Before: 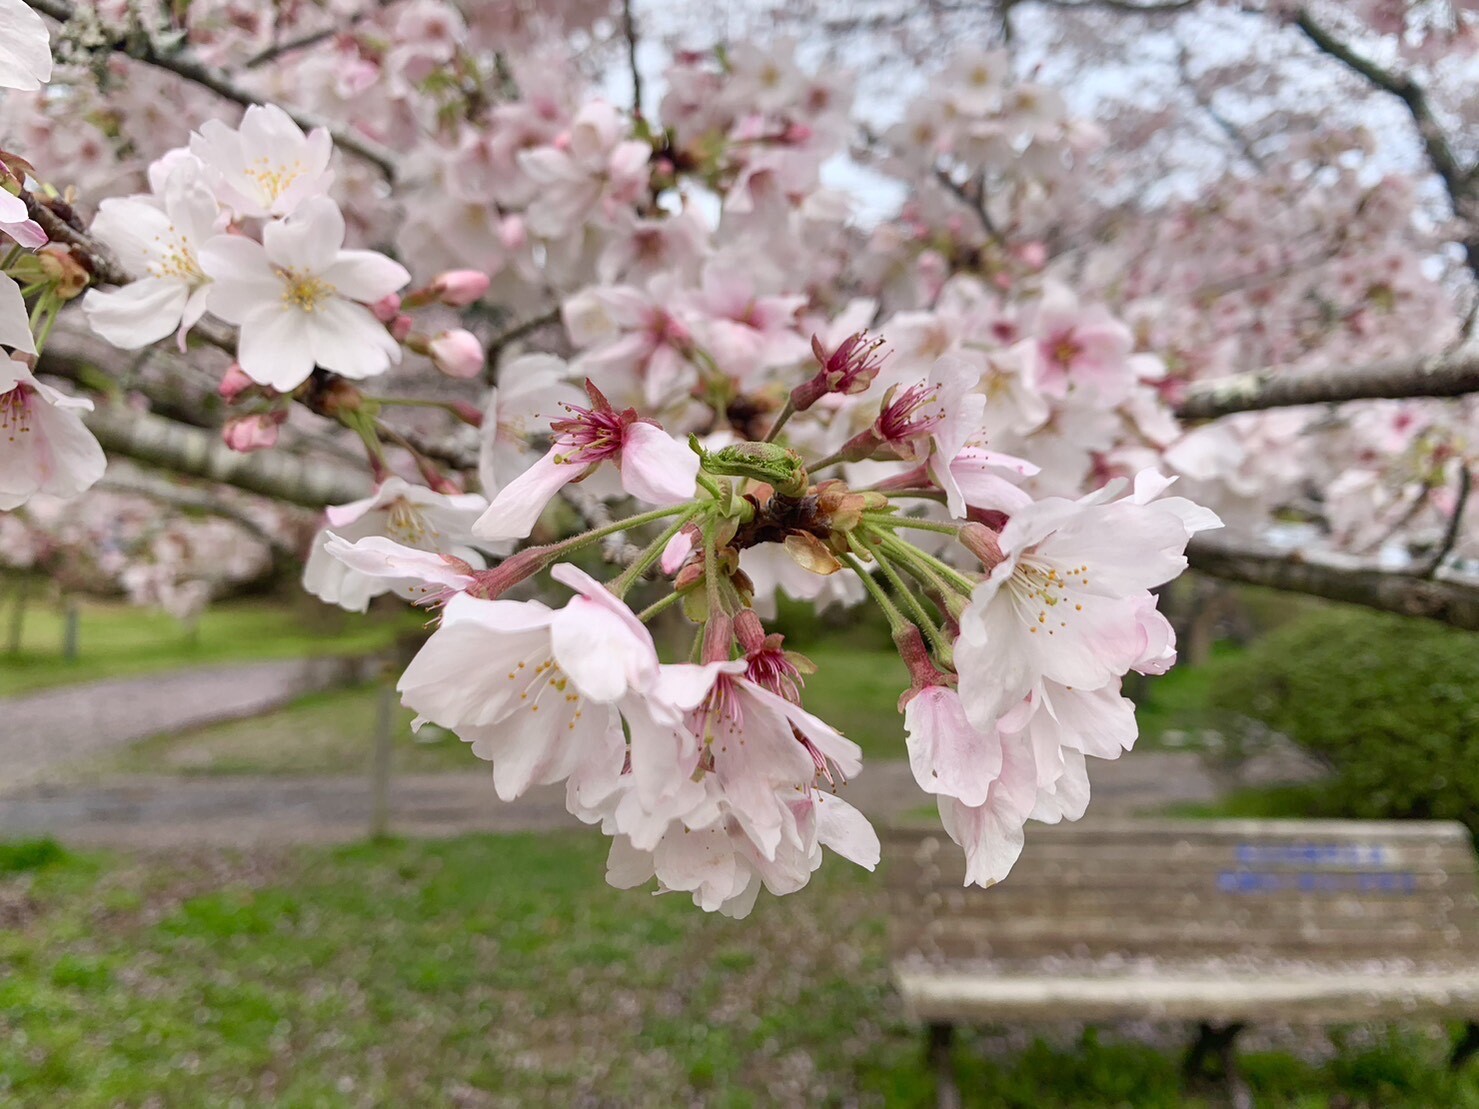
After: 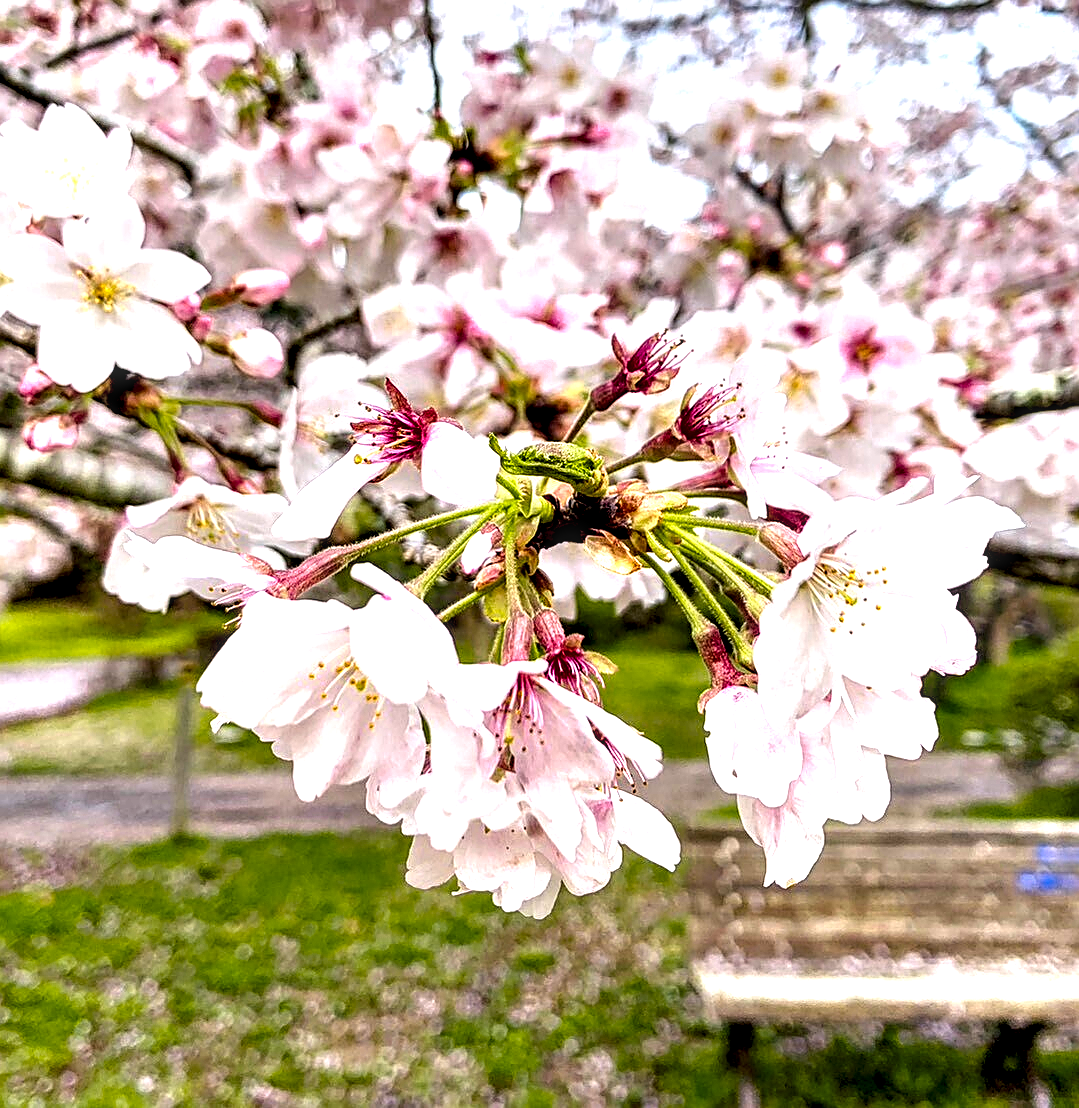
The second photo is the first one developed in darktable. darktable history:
sharpen: on, module defaults
exposure: exposure 0.603 EV, compensate exposure bias true, compensate highlight preservation false
local contrast: detail 154%
contrast equalizer: octaves 7, y [[0.6 ×6], [0.55 ×6], [0 ×6], [0 ×6], [0 ×6]]
crop: left 13.567%, top 0%, right 13.412%
color balance rgb: highlights gain › chroma 0.257%, highlights gain › hue 330.77°, linear chroma grading › global chroma 14.38%, perceptual saturation grading › global saturation 0.071%, global vibrance 20%
color zones: curves: ch0 [(0.099, 0.624) (0.257, 0.596) (0.384, 0.376) (0.529, 0.492) (0.697, 0.564) (0.768, 0.532) (0.908, 0.644)]; ch1 [(0.112, 0.564) (0.254, 0.612) (0.432, 0.676) (0.592, 0.456) (0.743, 0.684) (0.888, 0.536)]; ch2 [(0.25, 0.5) (0.469, 0.36) (0.75, 0.5)]
